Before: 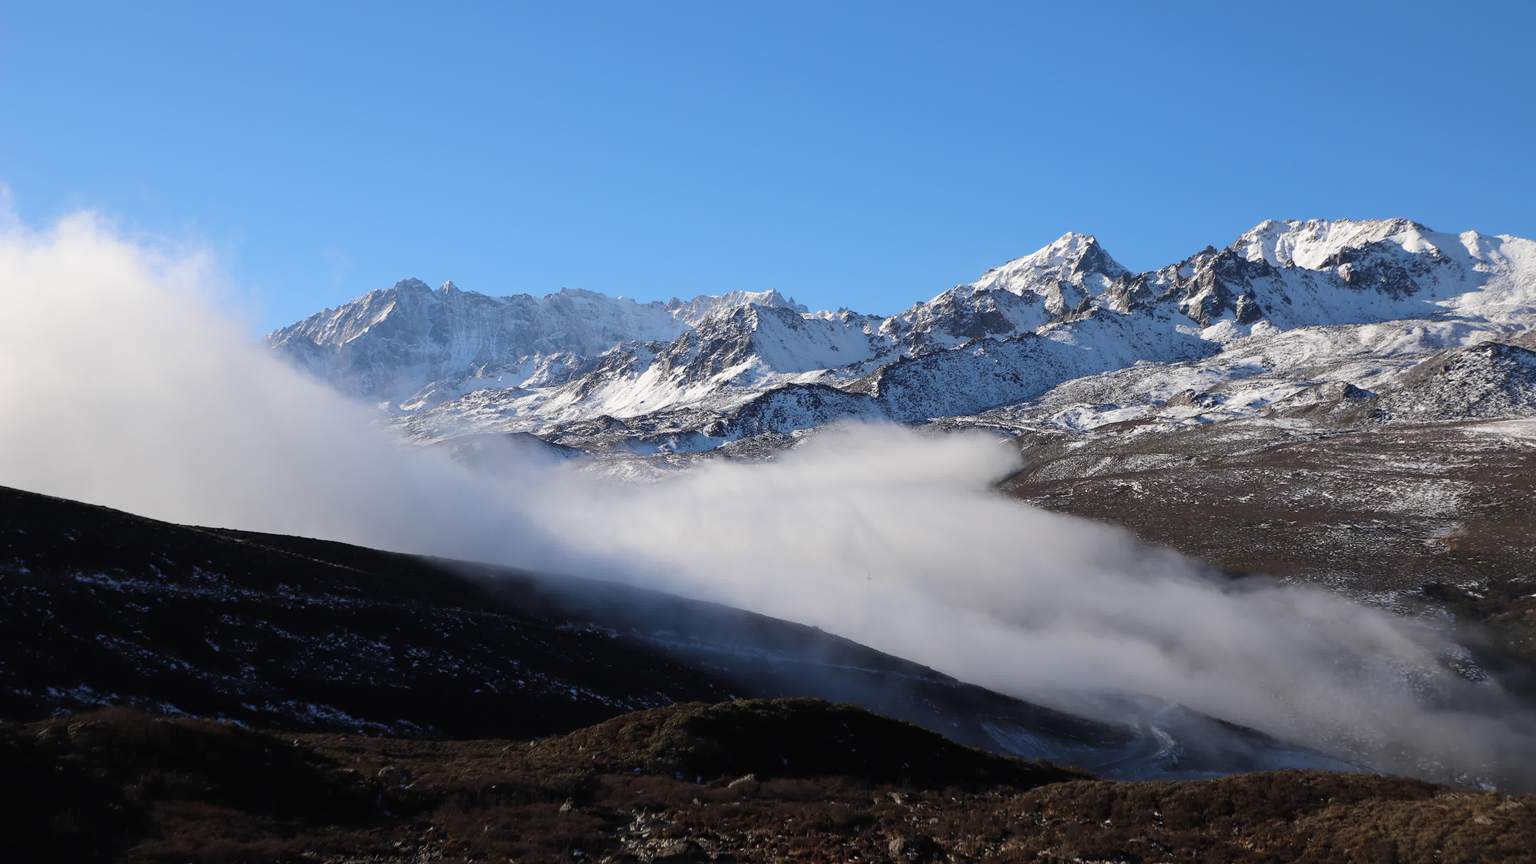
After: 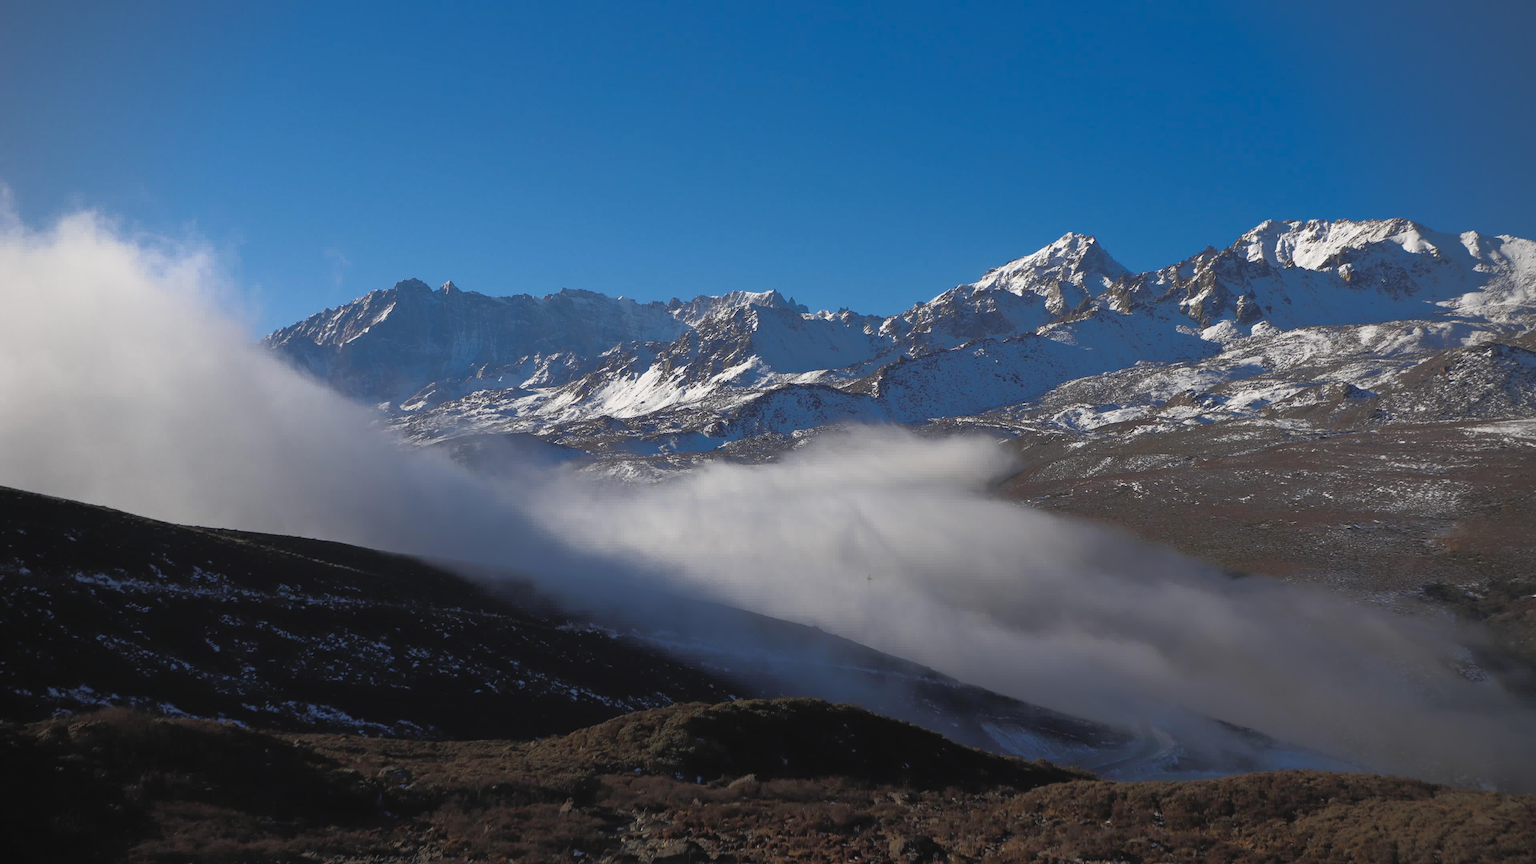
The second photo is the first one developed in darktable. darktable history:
tone curve: curves: ch0 [(0, 0) (0.003, 0.032) (0.53, 0.368) (0.901, 0.866) (1, 1)], color space Lab, independent channels, preserve colors none
exposure: exposure -0.069 EV, compensate highlight preservation false
velvia: strength 6.42%
vignetting: fall-off radius 61.07%
